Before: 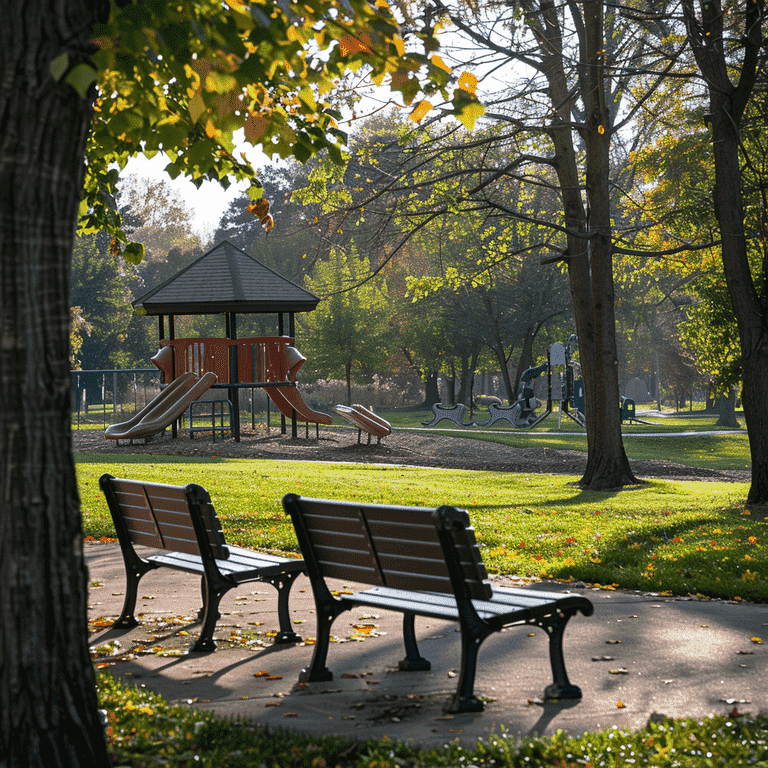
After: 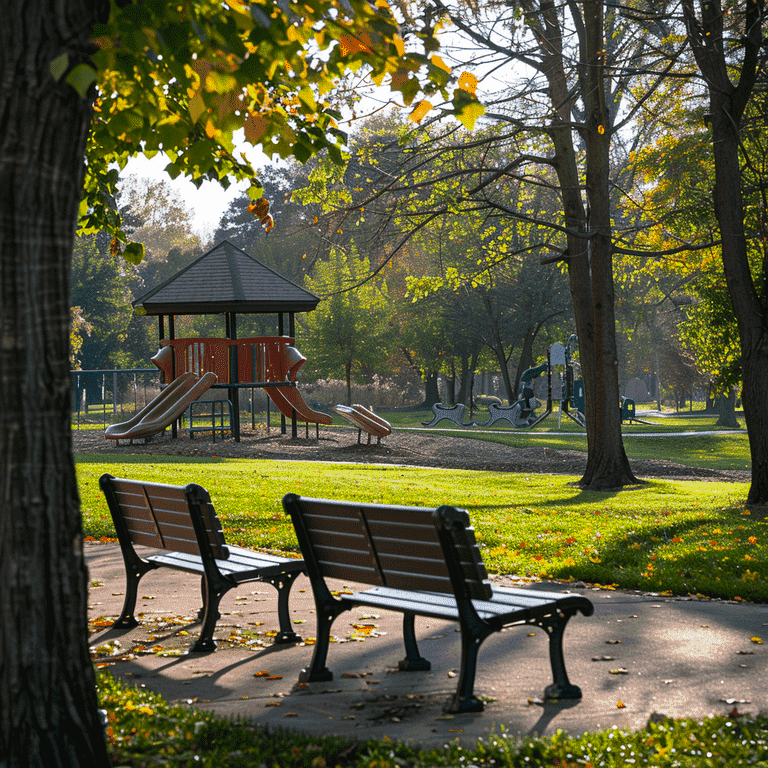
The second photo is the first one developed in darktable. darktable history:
contrast brightness saturation: contrast 0.043, saturation 0.157
